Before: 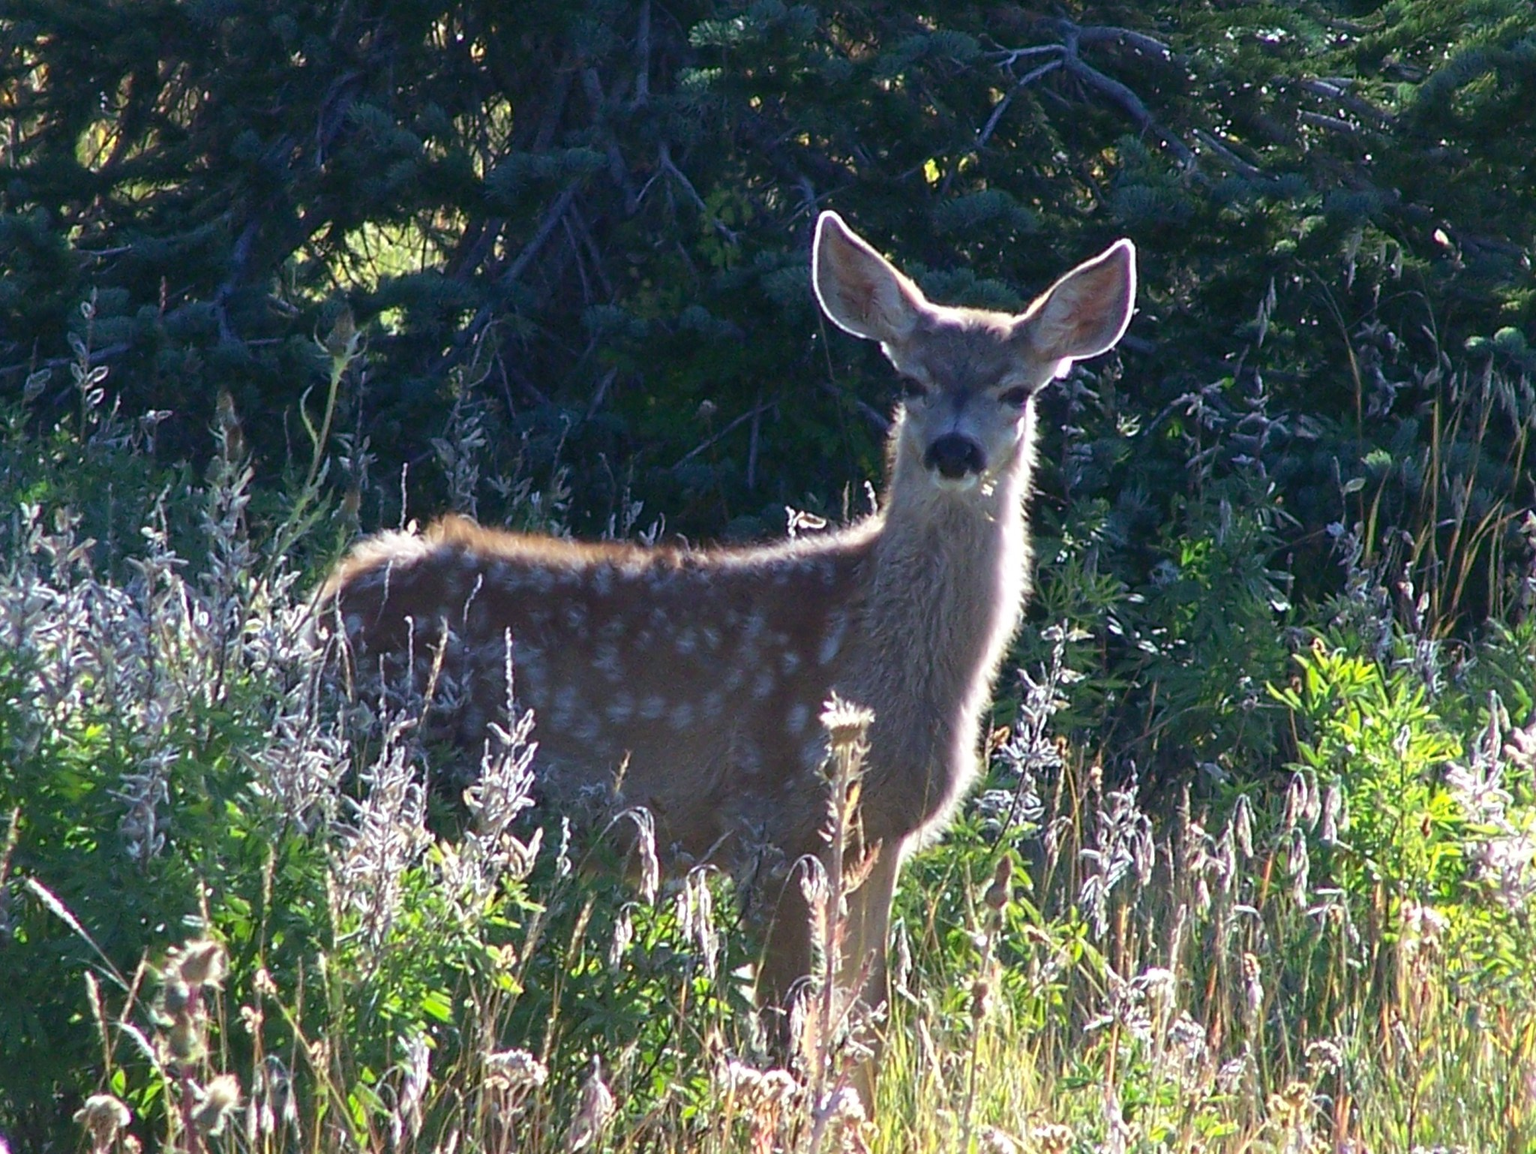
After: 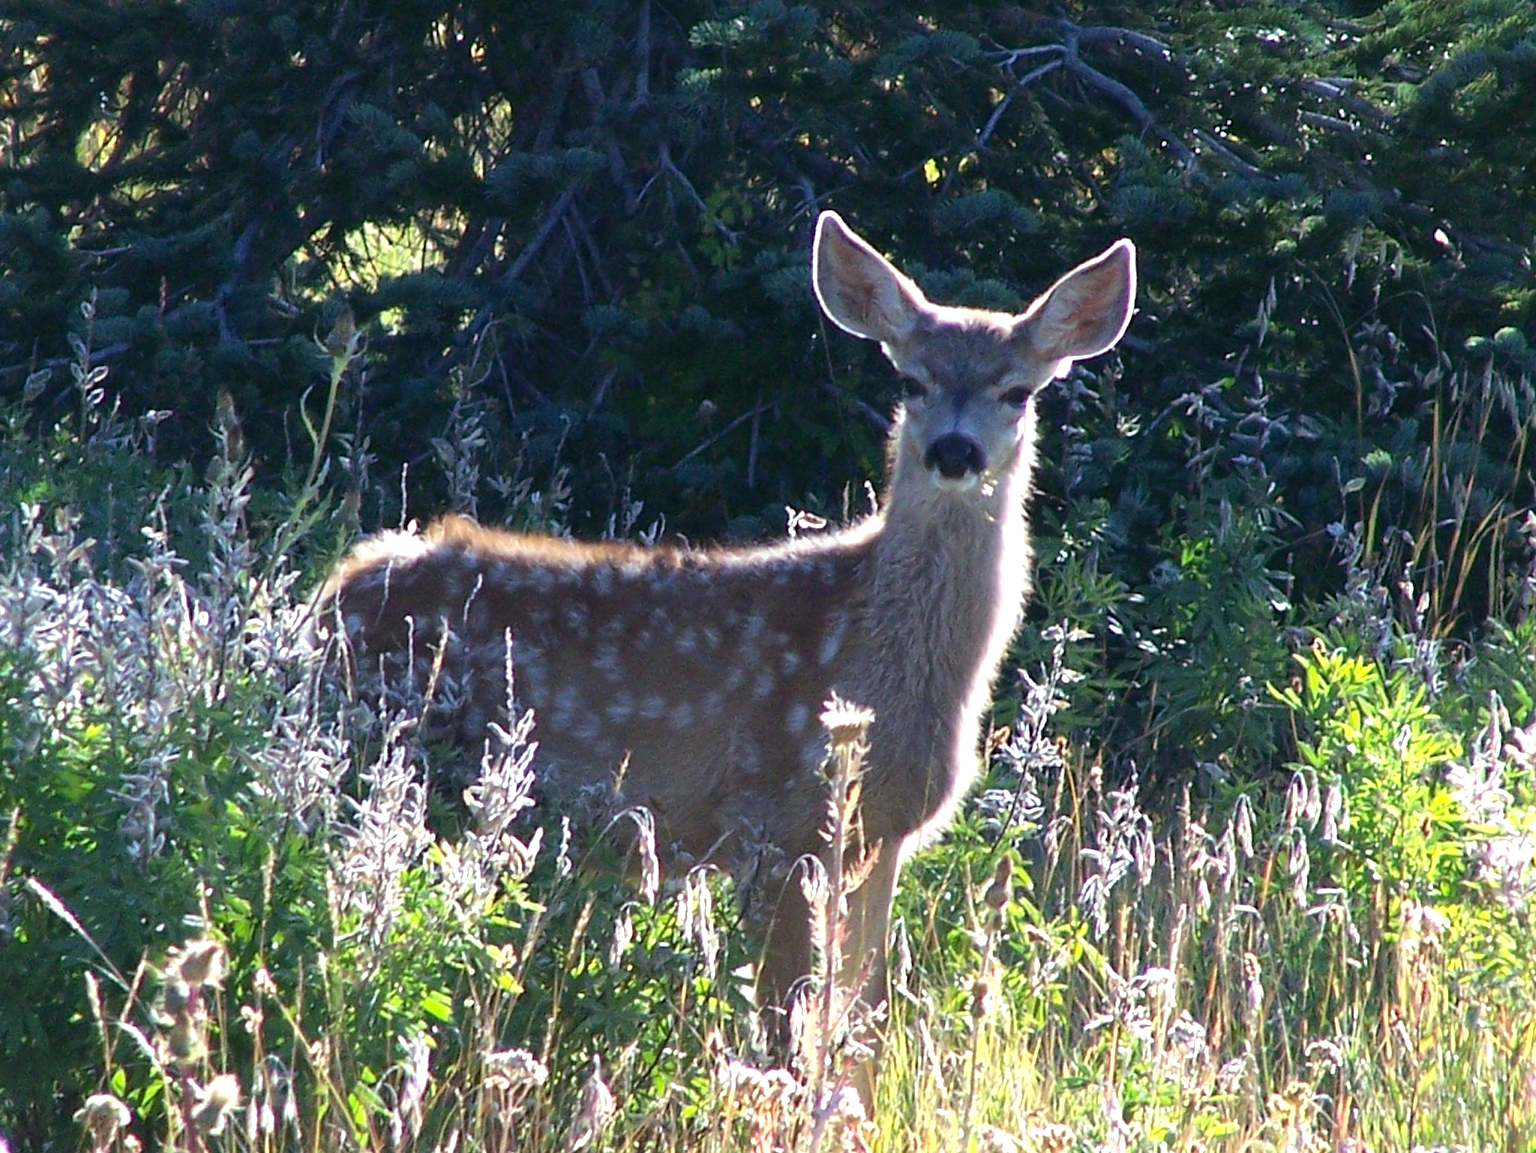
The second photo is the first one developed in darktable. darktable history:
tone equalizer: -8 EV -0.415 EV, -7 EV -0.37 EV, -6 EV -0.341 EV, -5 EV -0.187 EV, -3 EV 0.255 EV, -2 EV 0.33 EV, -1 EV 0.414 EV, +0 EV 0.423 EV
